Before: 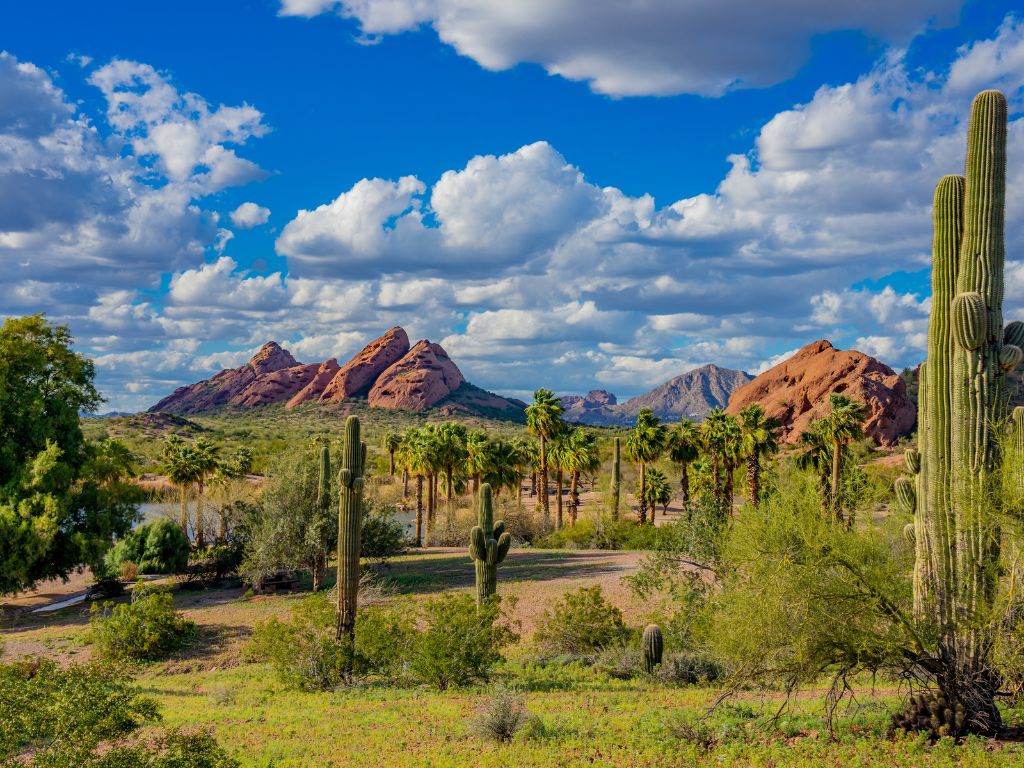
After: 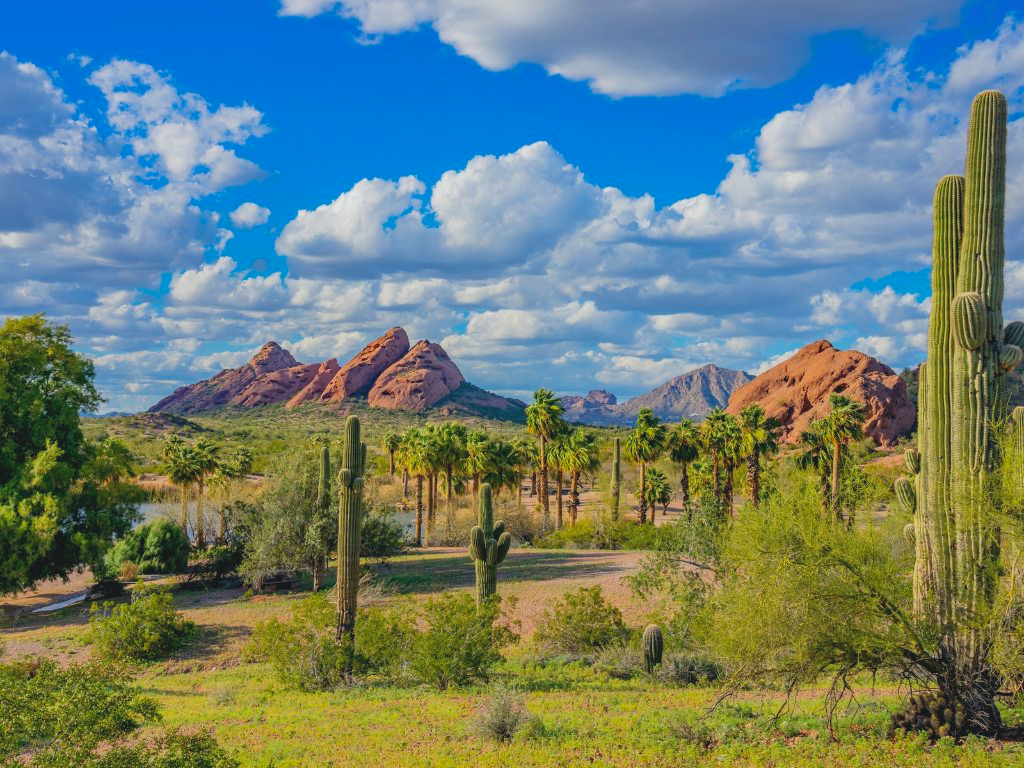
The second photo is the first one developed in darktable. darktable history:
color balance: mode lift, gamma, gain (sRGB), lift [1, 1, 1.022, 1.026]
contrast brightness saturation: contrast -0.1, brightness 0.05, saturation 0.08
